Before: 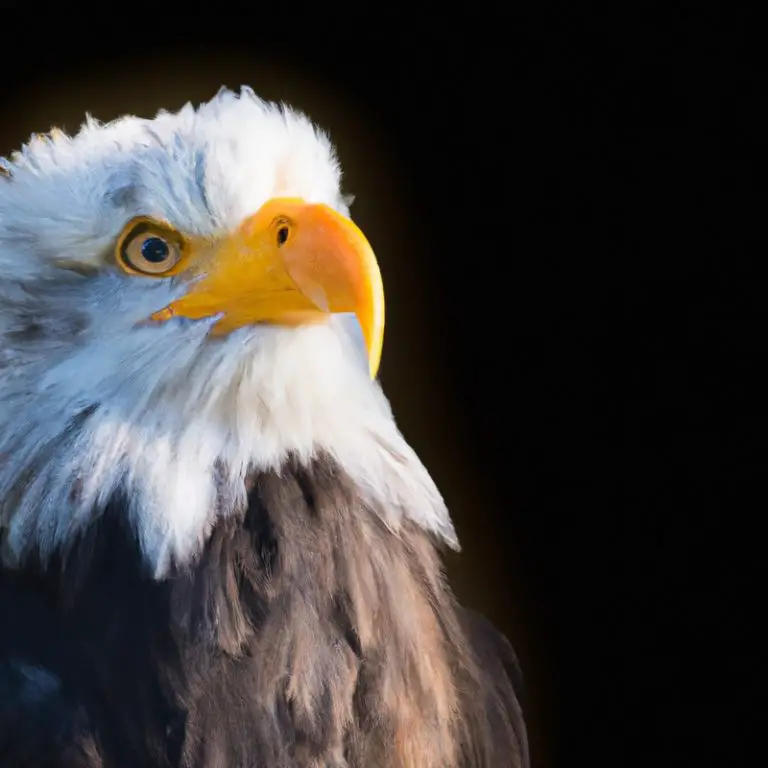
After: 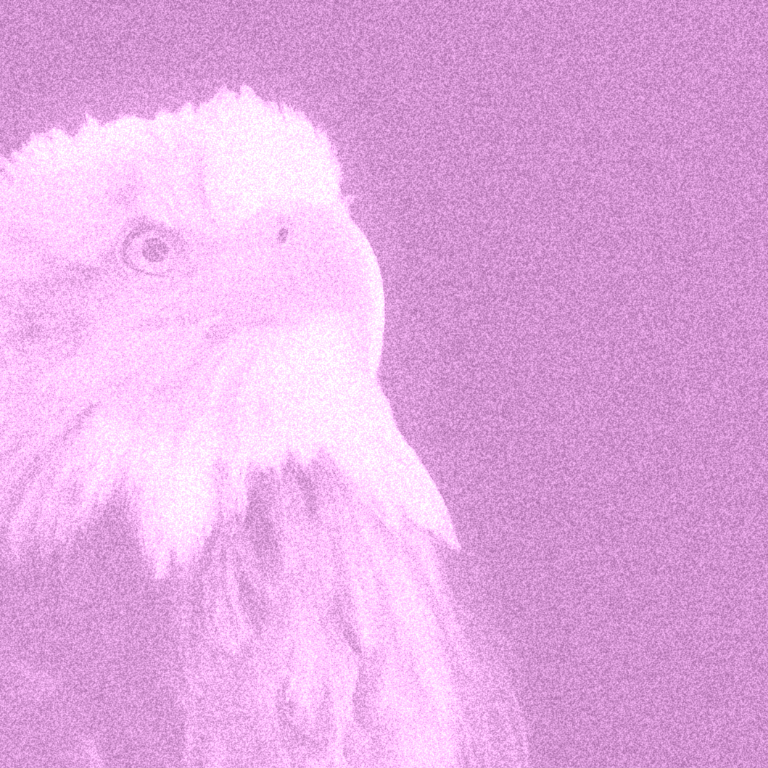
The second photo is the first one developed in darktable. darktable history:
colorize: hue 331.2°, saturation 75%, source mix 30.28%, lightness 70.52%, version 1
exposure: black level correction 0, exposure 0.5 EV, compensate exposure bias true, compensate highlight preservation false
grain: coarseness 46.9 ISO, strength 50.21%, mid-tones bias 0%
